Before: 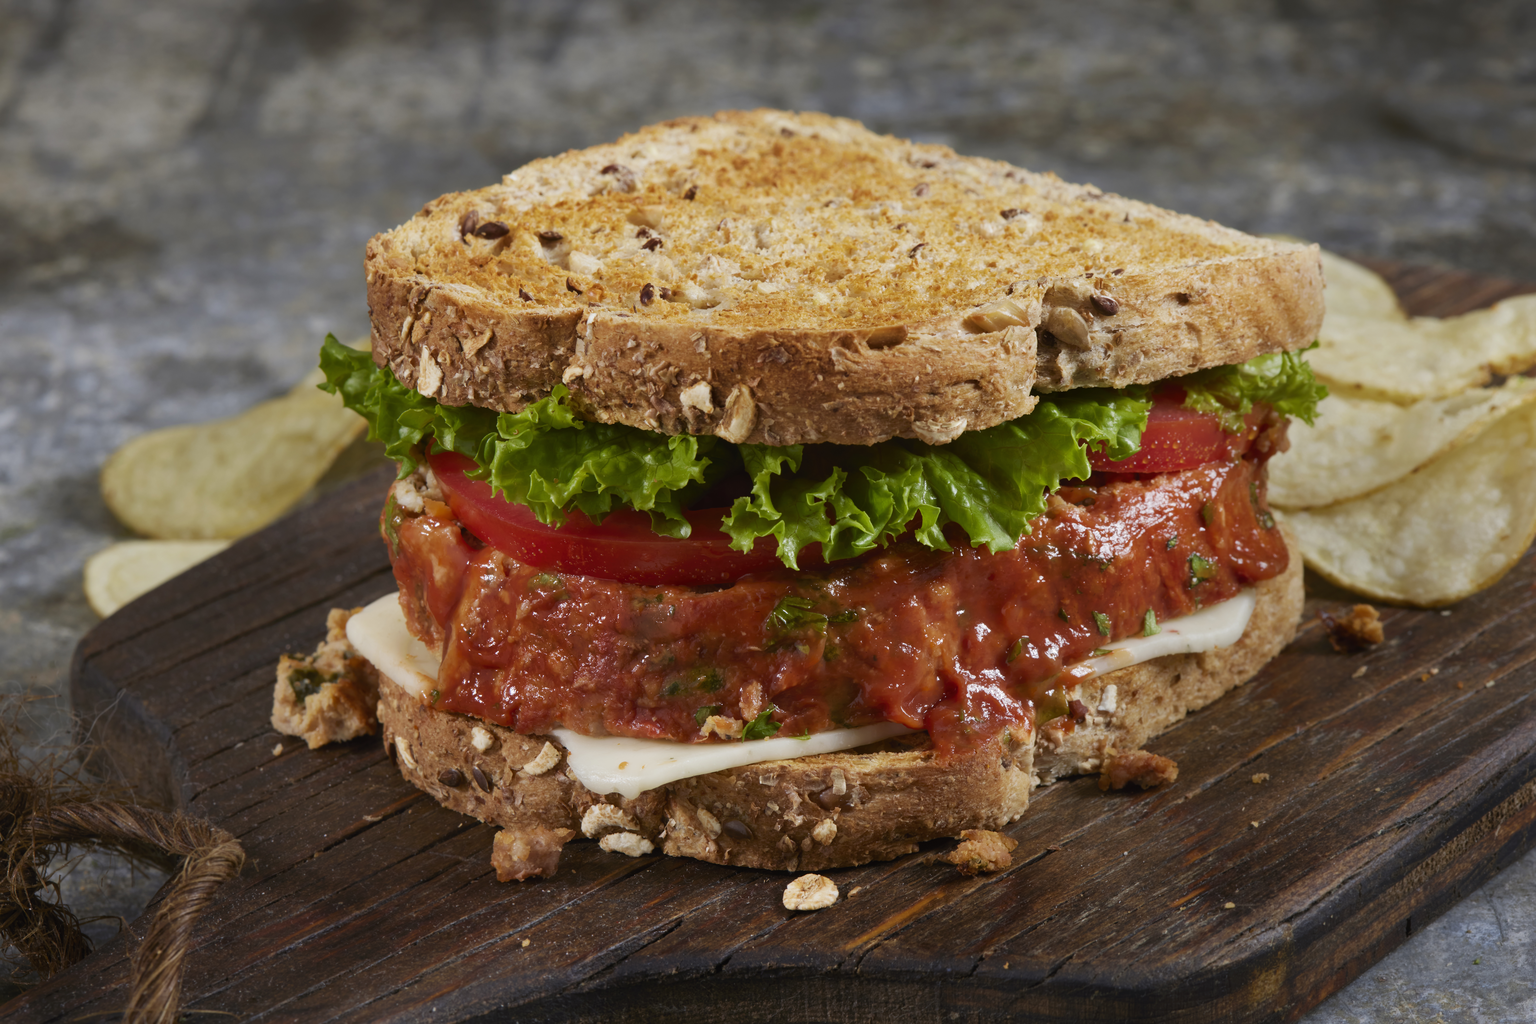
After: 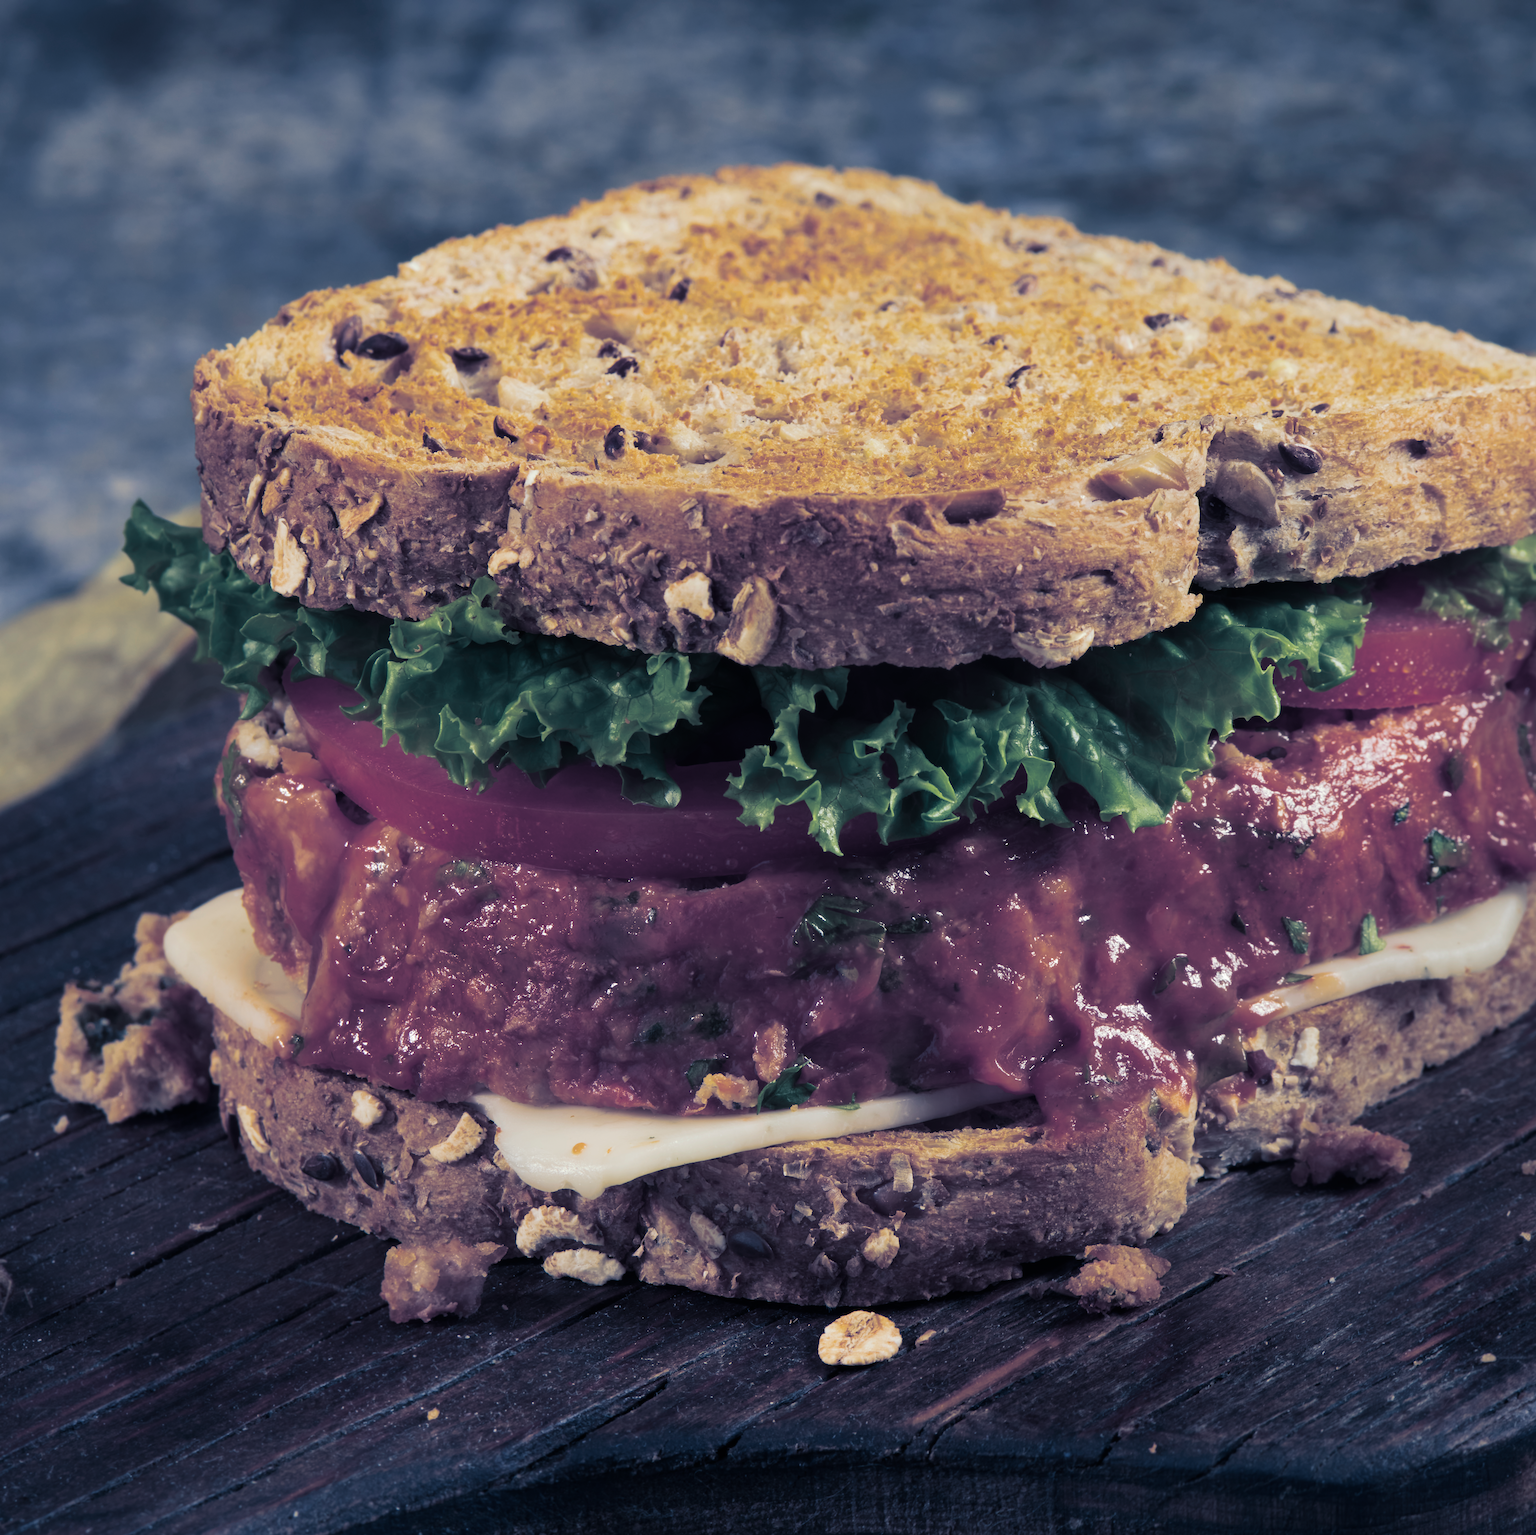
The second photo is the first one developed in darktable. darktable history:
crop and rotate: left 15.446%, right 17.836%
split-toning: shadows › hue 226.8°, shadows › saturation 0.84
